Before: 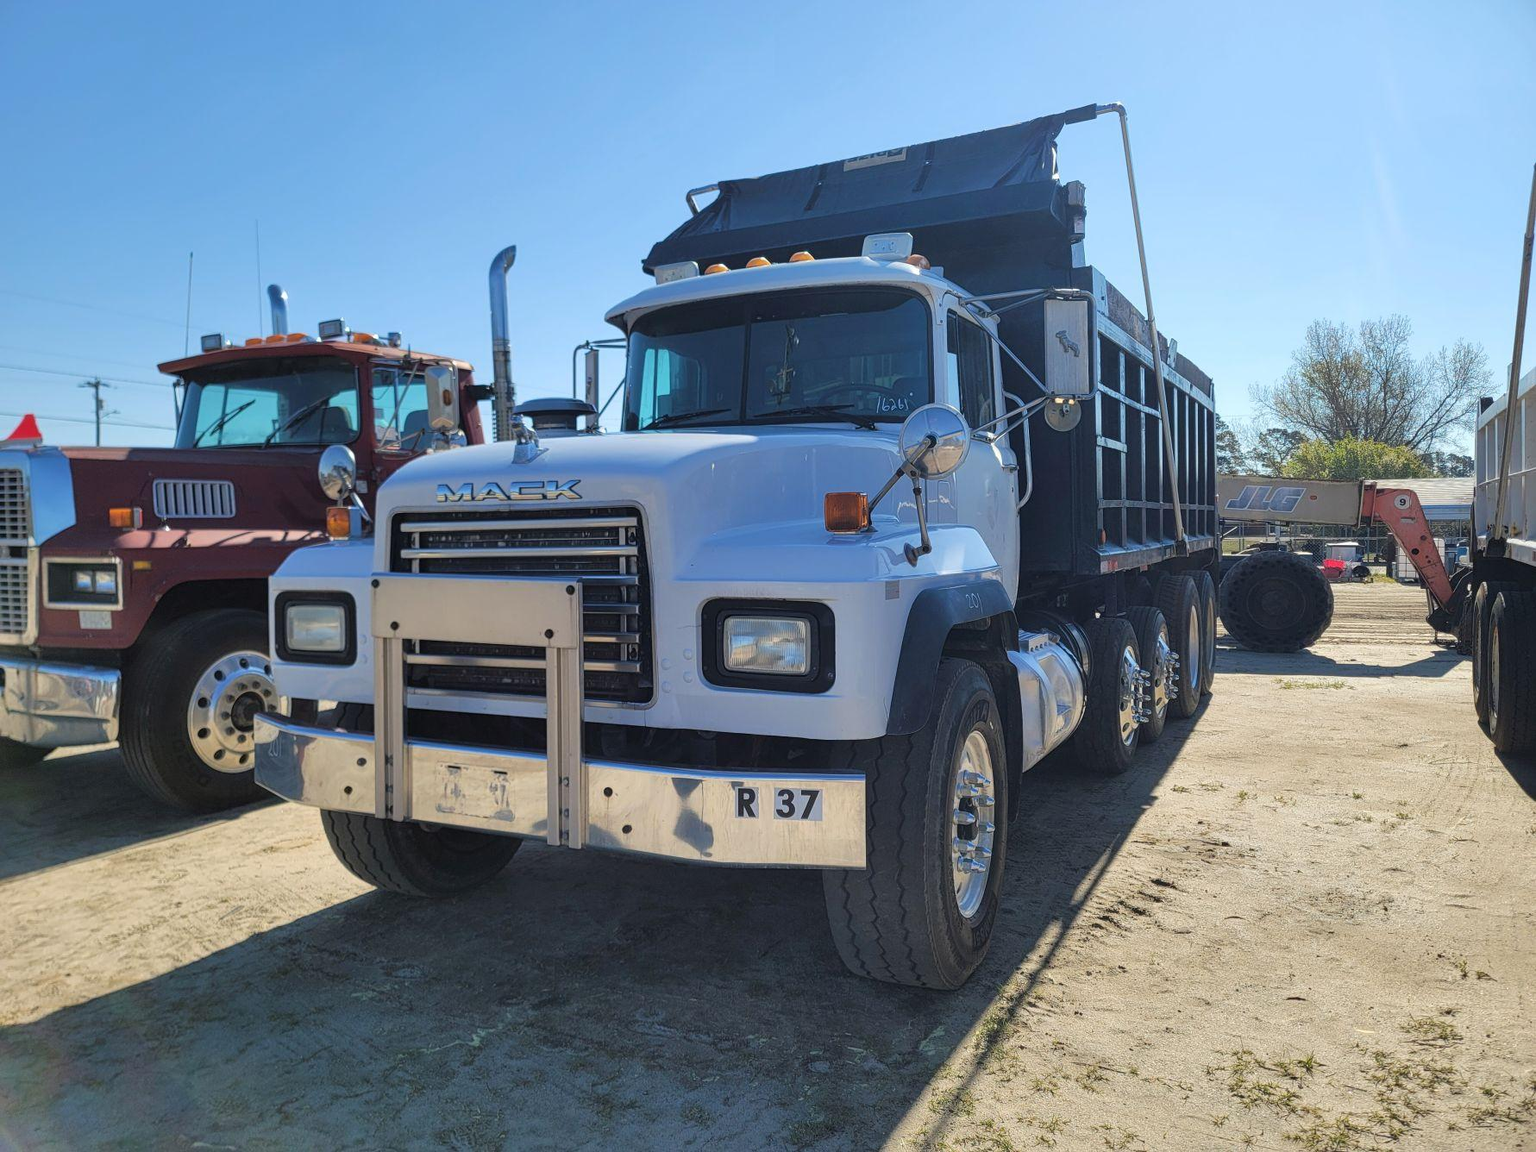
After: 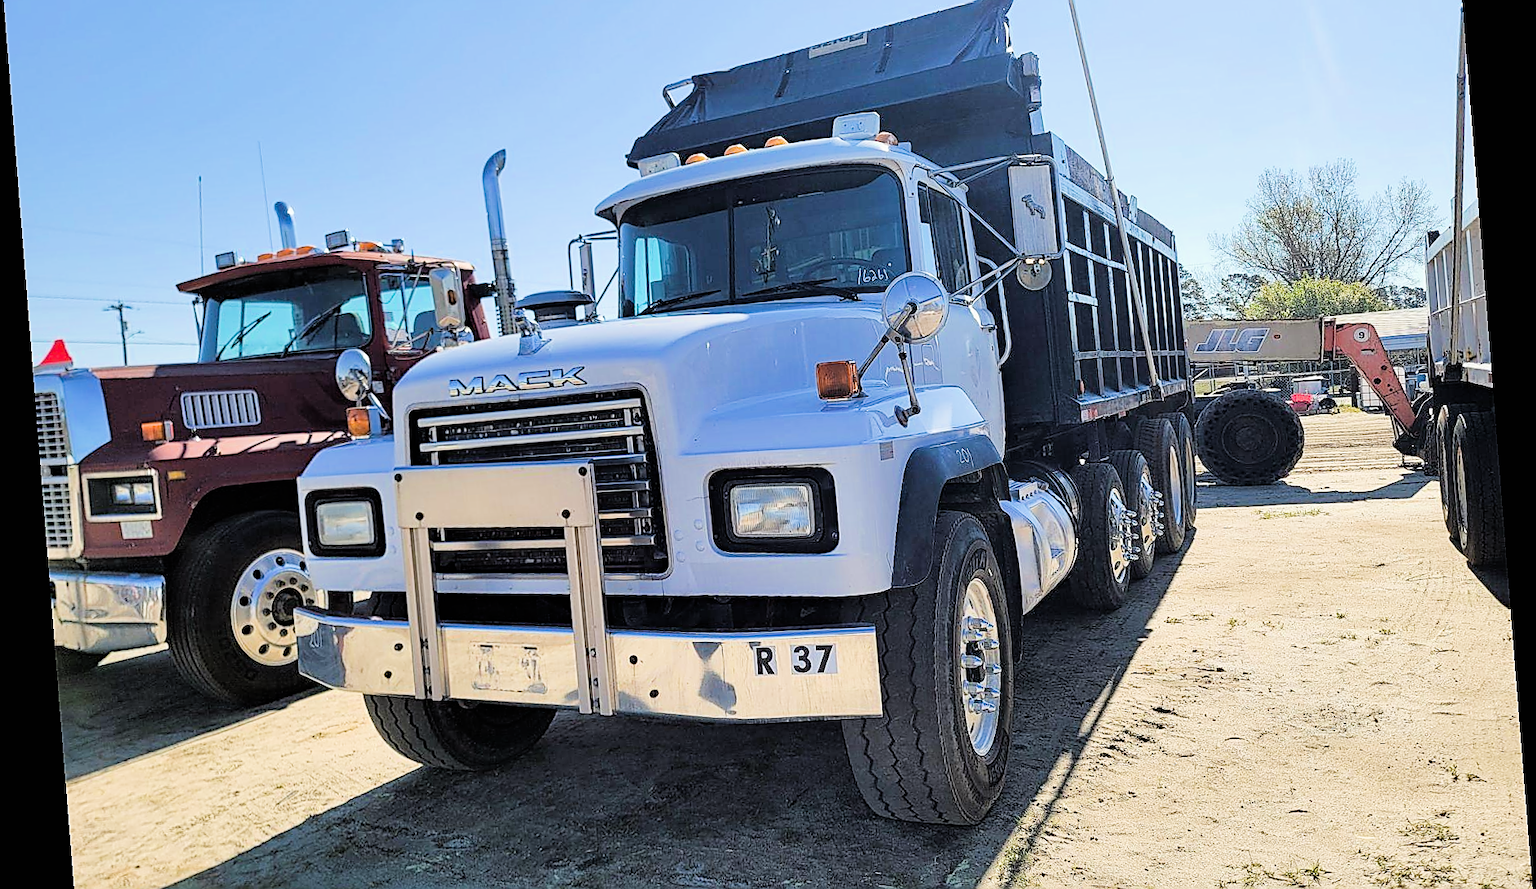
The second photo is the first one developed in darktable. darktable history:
crop and rotate: top 12.5%, bottom 12.5%
haze removal: compatibility mode true, adaptive false
exposure: exposure 1 EV, compensate highlight preservation false
sharpen: radius 1.4, amount 1.25, threshold 0.7
filmic rgb: black relative exposure -5 EV, hardness 2.88, contrast 1.3
rotate and perspective: rotation -4.2°, shear 0.006, automatic cropping off
shadows and highlights: radius 125.46, shadows 21.19, highlights -21.19, low approximation 0.01
